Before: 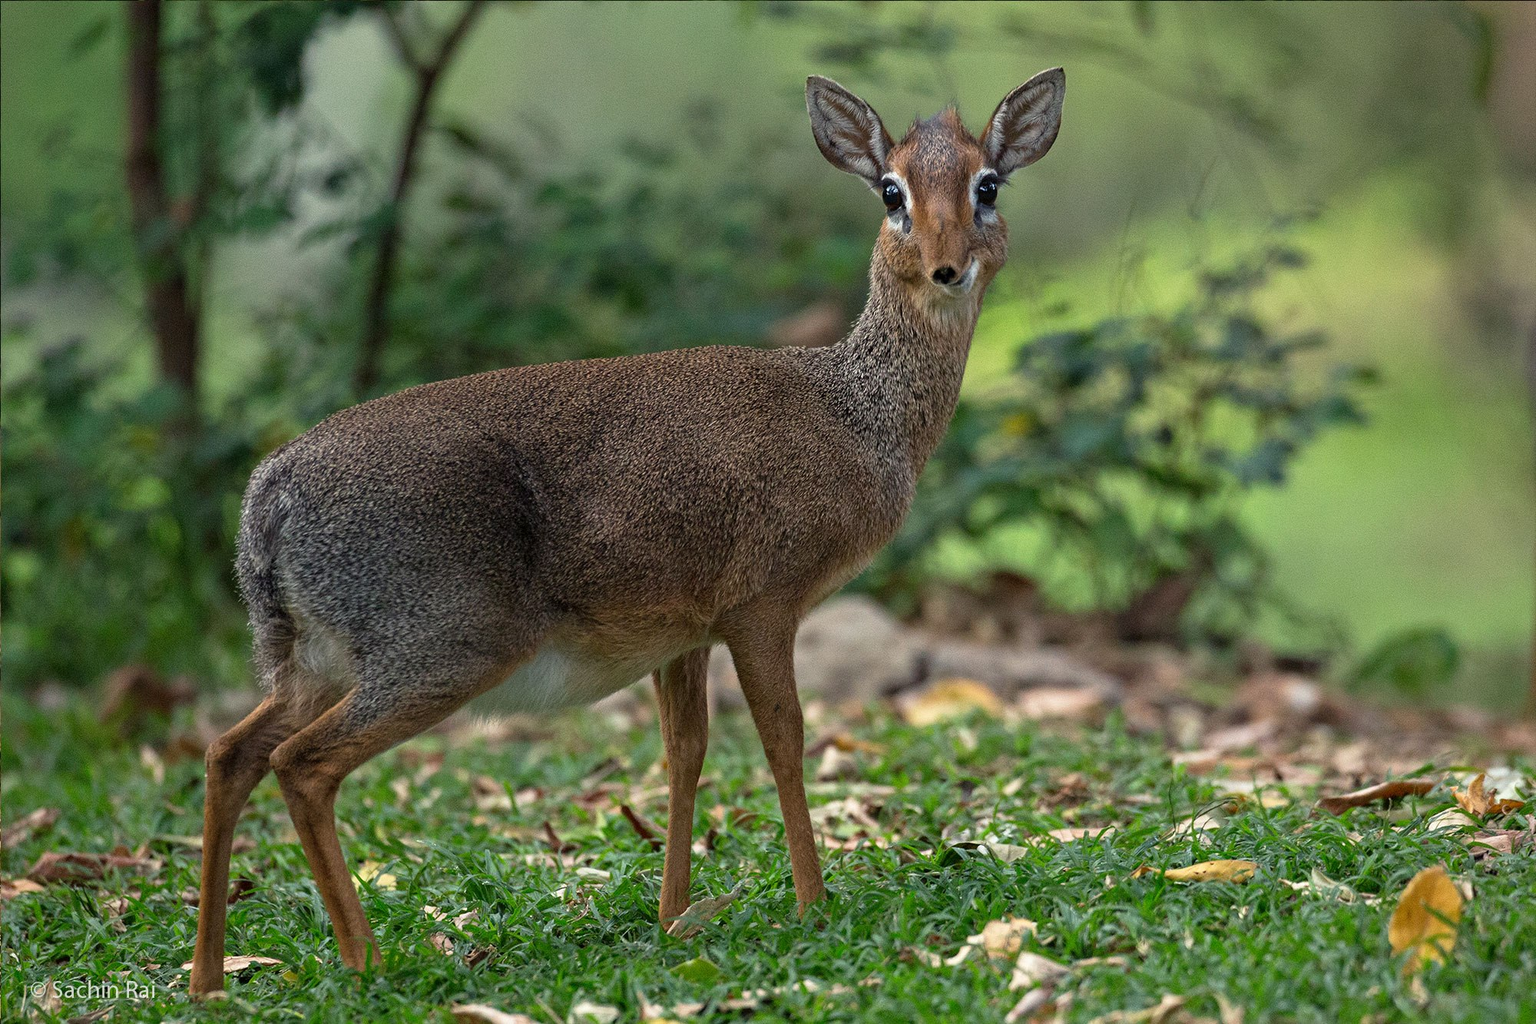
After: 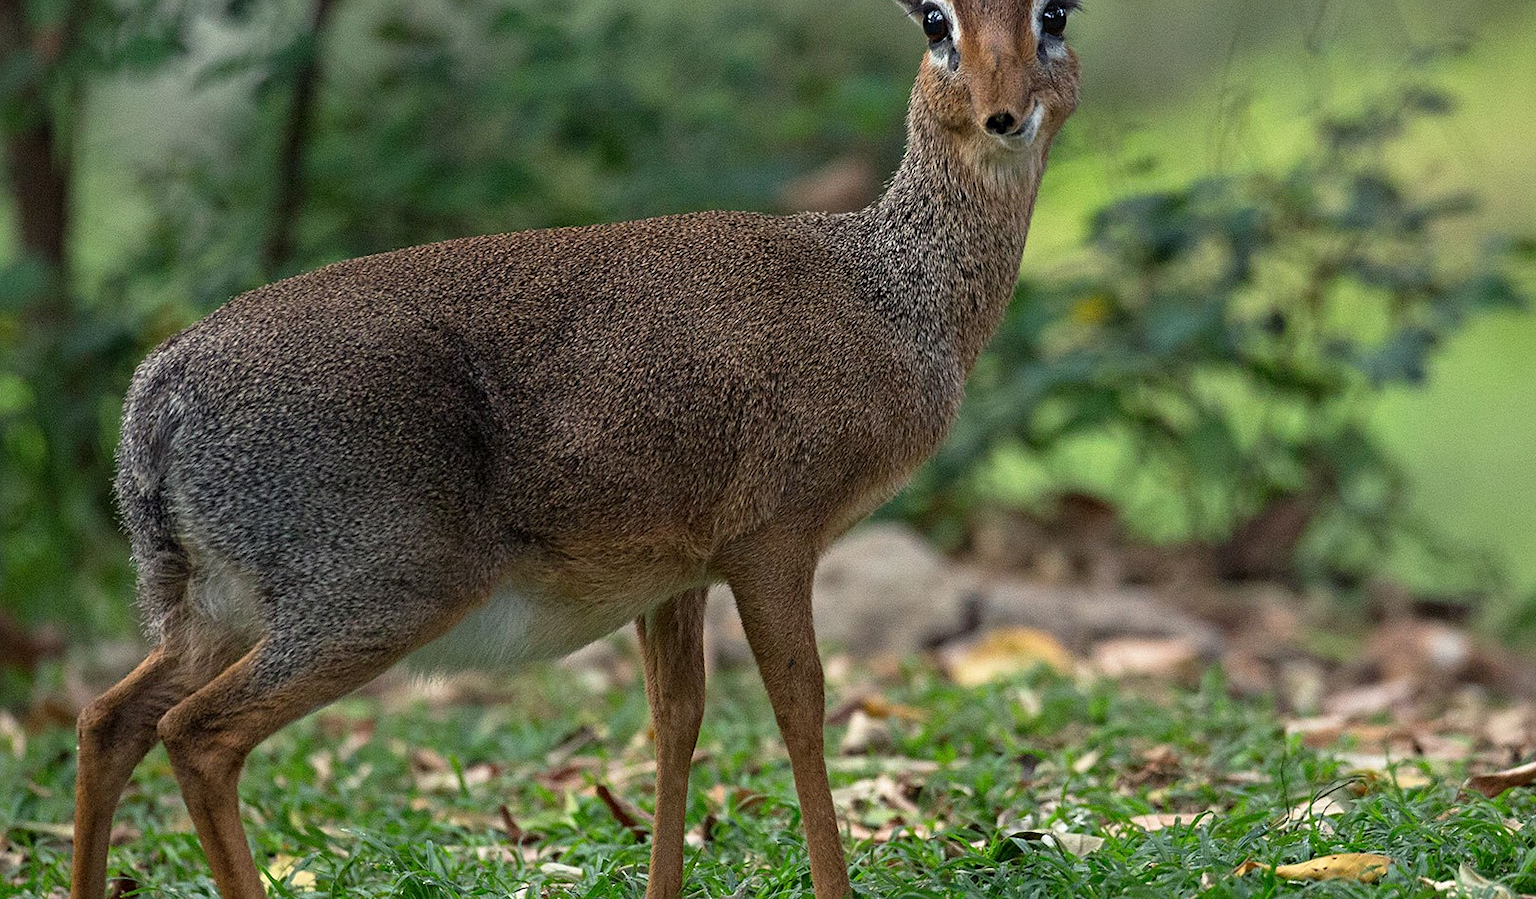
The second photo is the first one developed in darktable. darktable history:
crop: left 9.368%, top 17.276%, right 10.548%, bottom 12.316%
sharpen: amount 0.217
